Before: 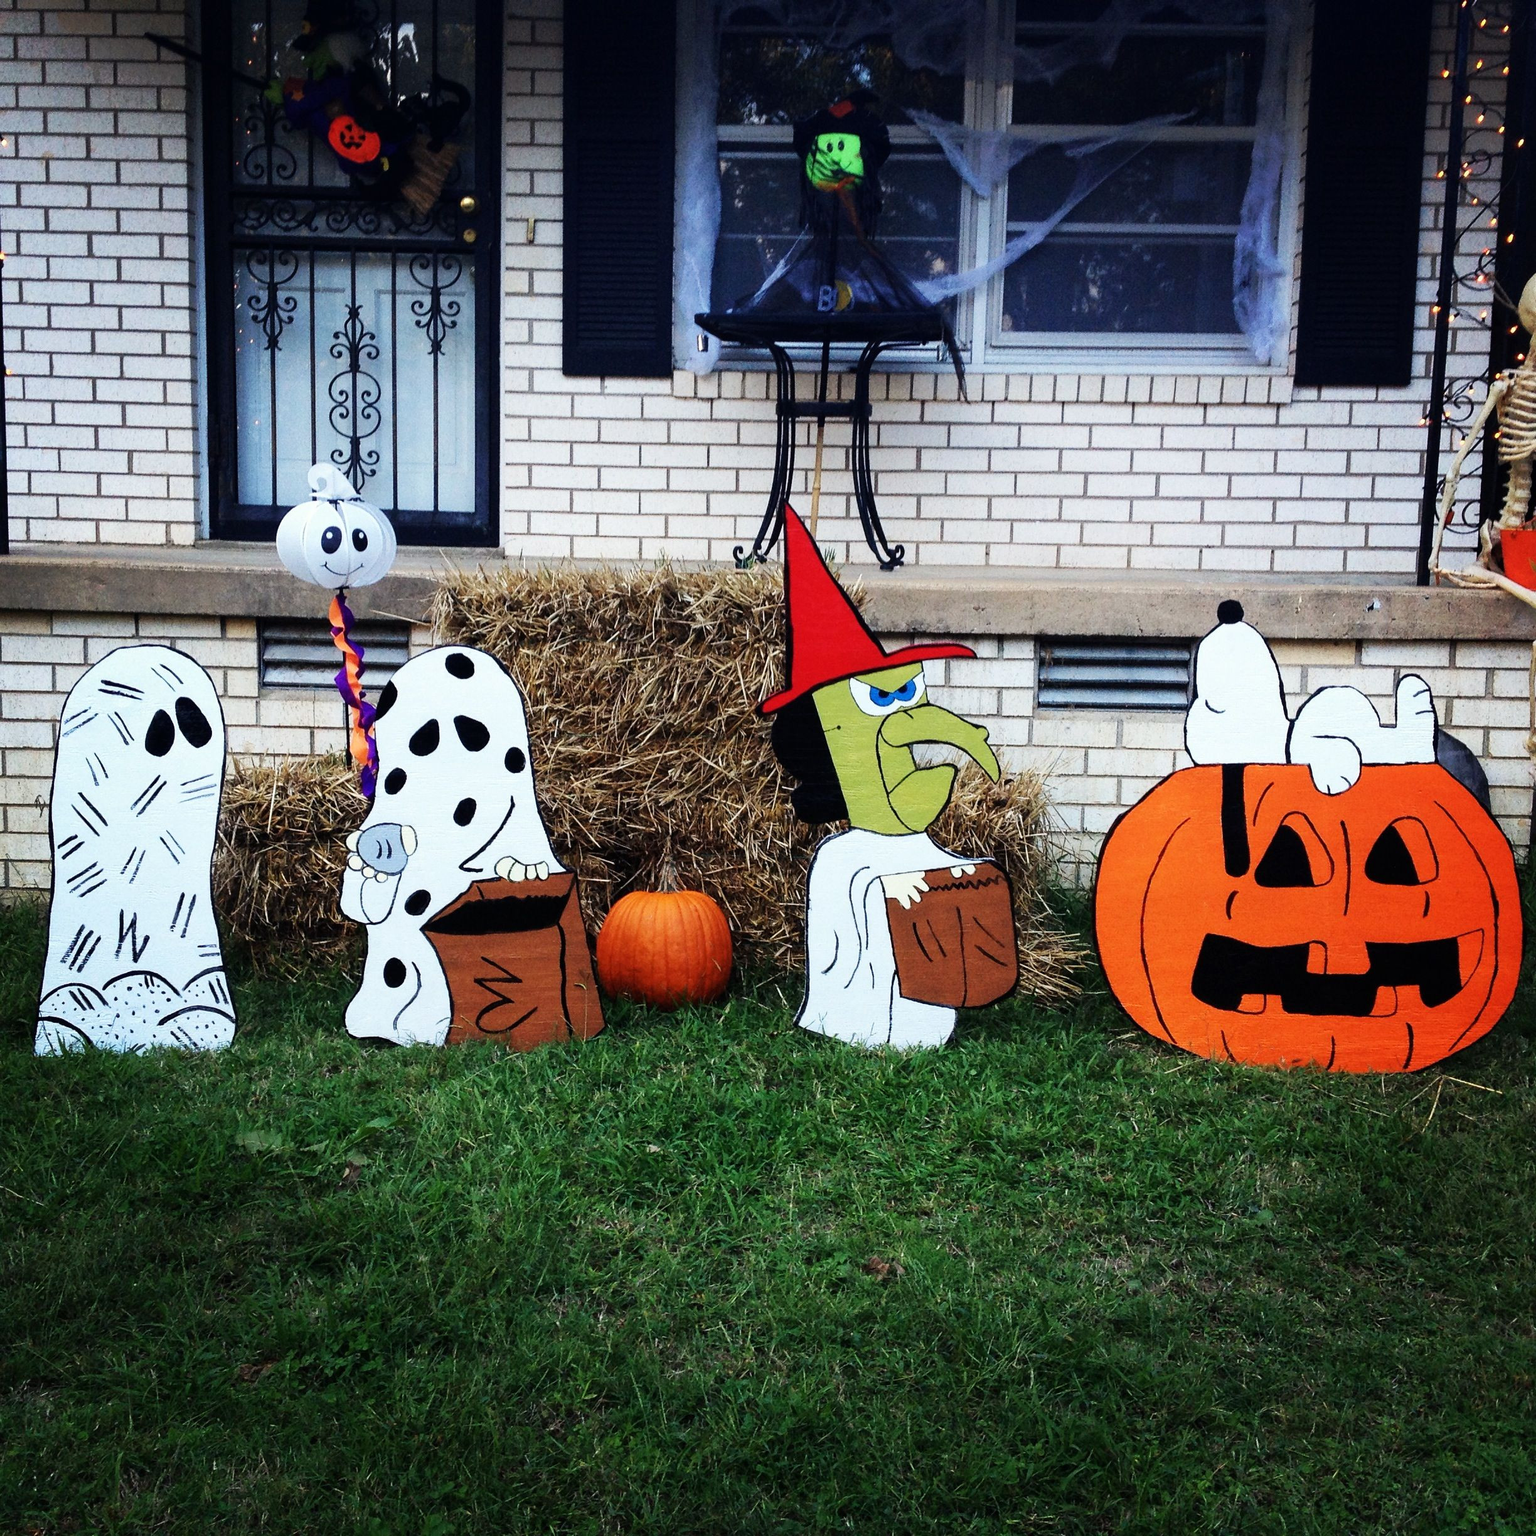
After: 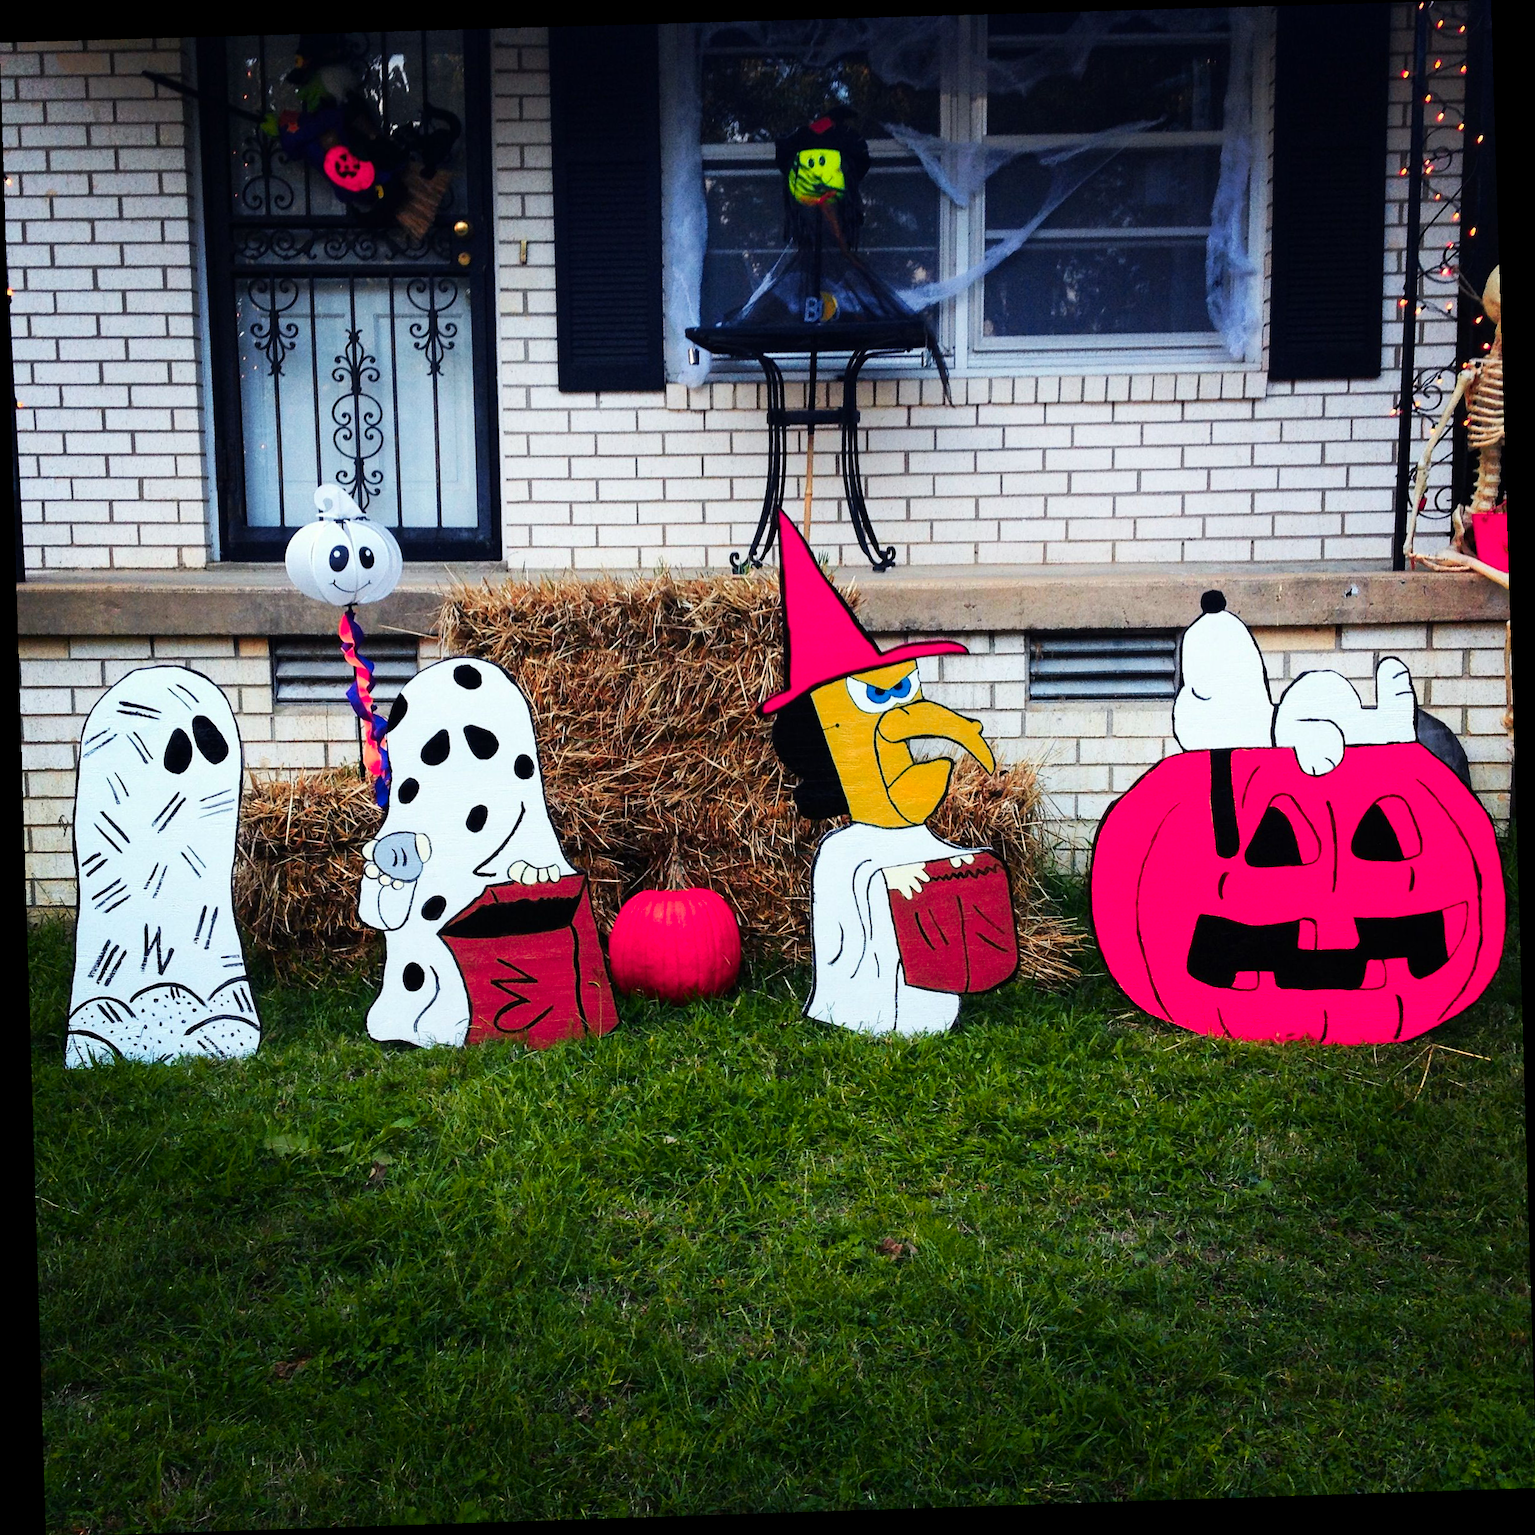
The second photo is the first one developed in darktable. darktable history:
rotate and perspective: rotation -1.77°, lens shift (horizontal) 0.004, automatic cropping off
color zones: curves: ch1 [(0.24, 0.634) (0.75, 0.5)]; ch2 [(0.253, 0.437) (0.745, 0.491)], mix 102.12%
